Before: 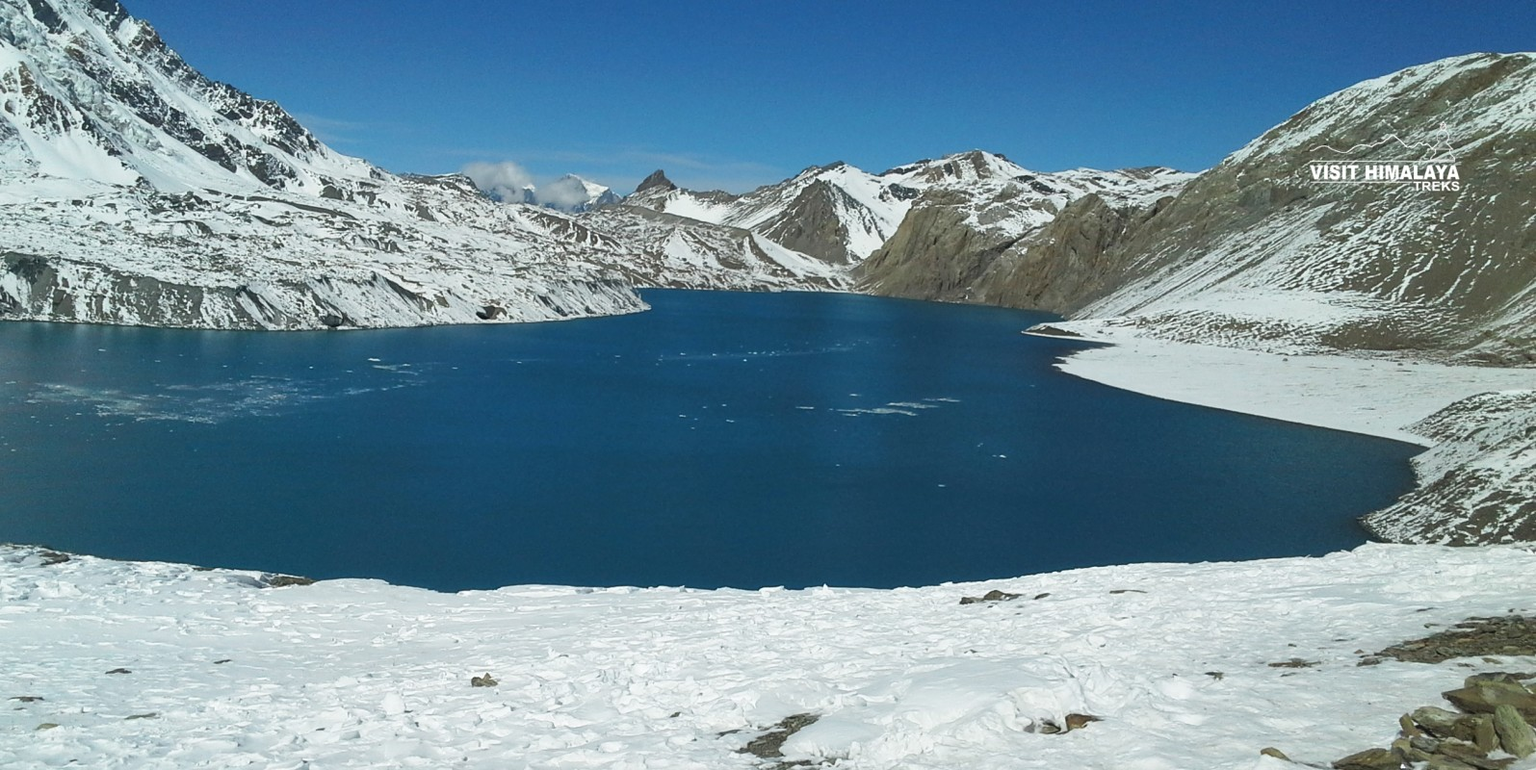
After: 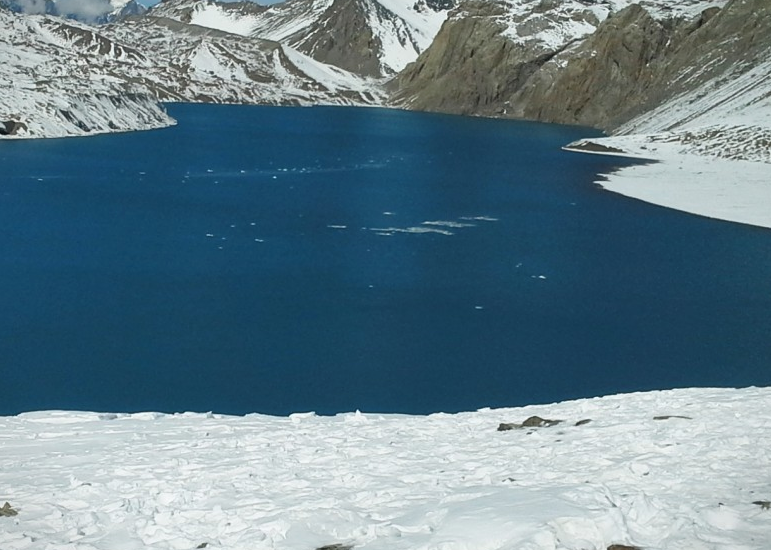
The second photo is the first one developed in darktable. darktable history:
vignetting: fall-off start 100.98%, fall-off radius 72.3%, saturation 0.003, width/height ratio 1.177
crop: left 31.348%, top 24.646%, right 20.273%, bottom 6.565%
exposure: exposure -0.044 EV, compensate highlight preservation false
